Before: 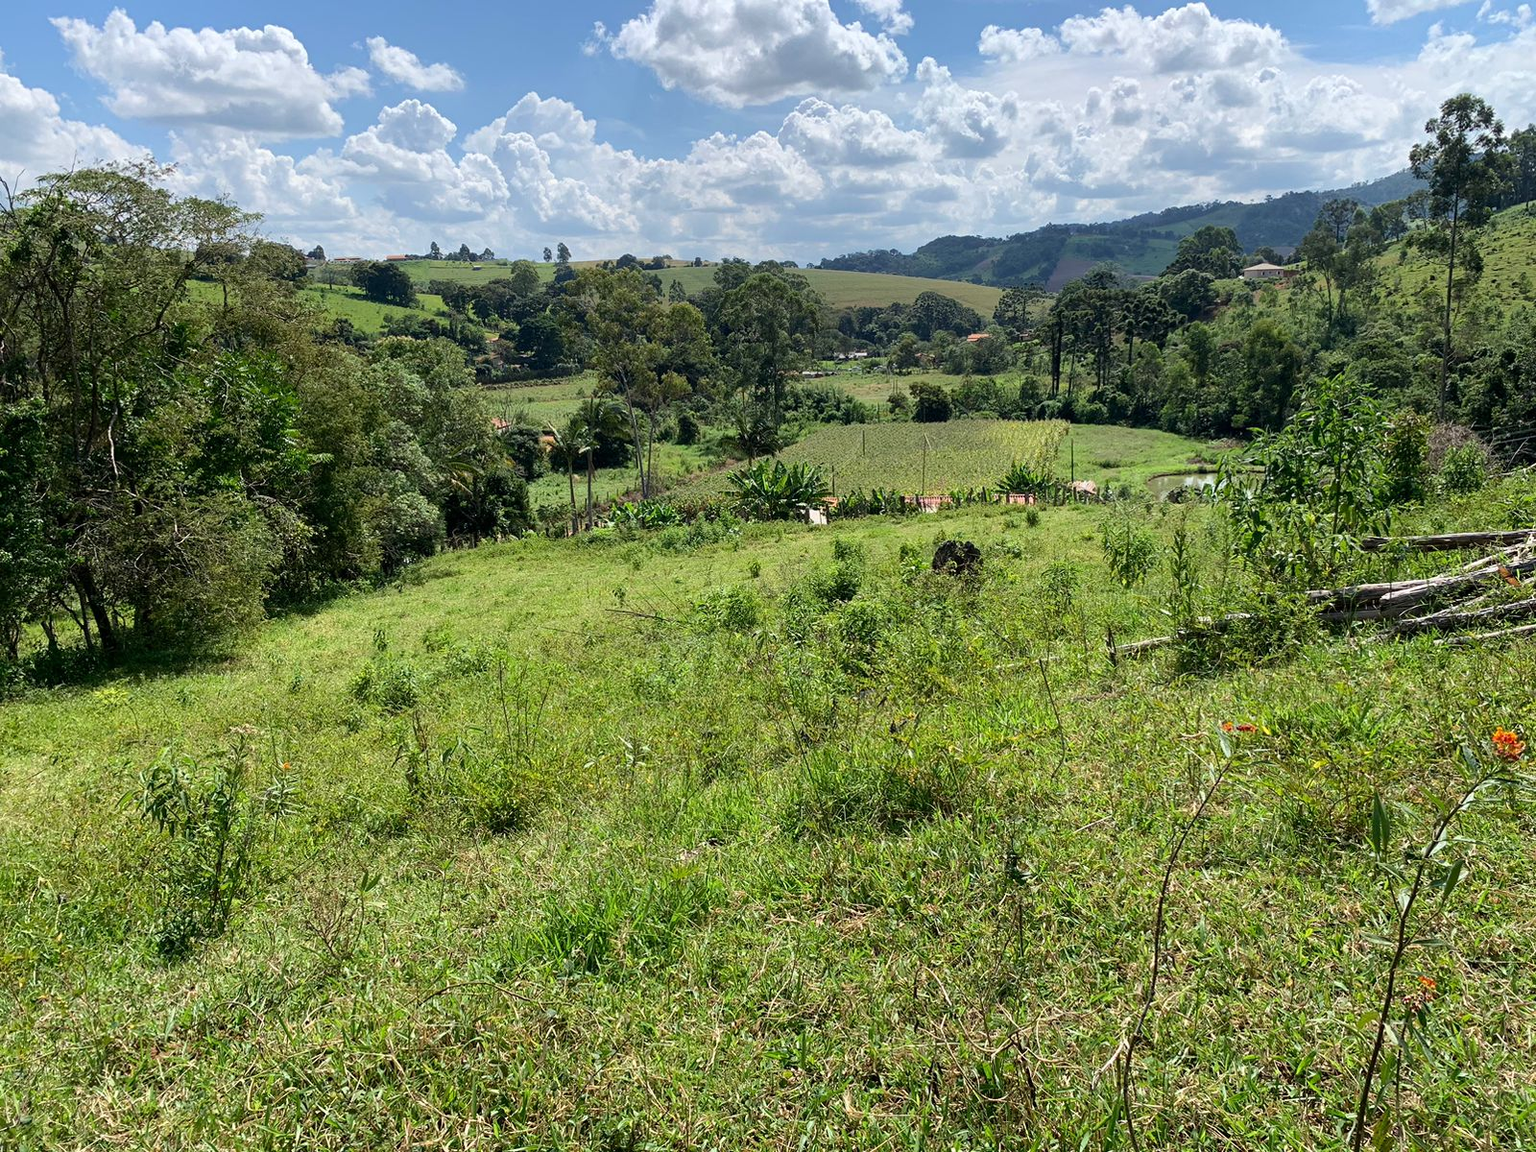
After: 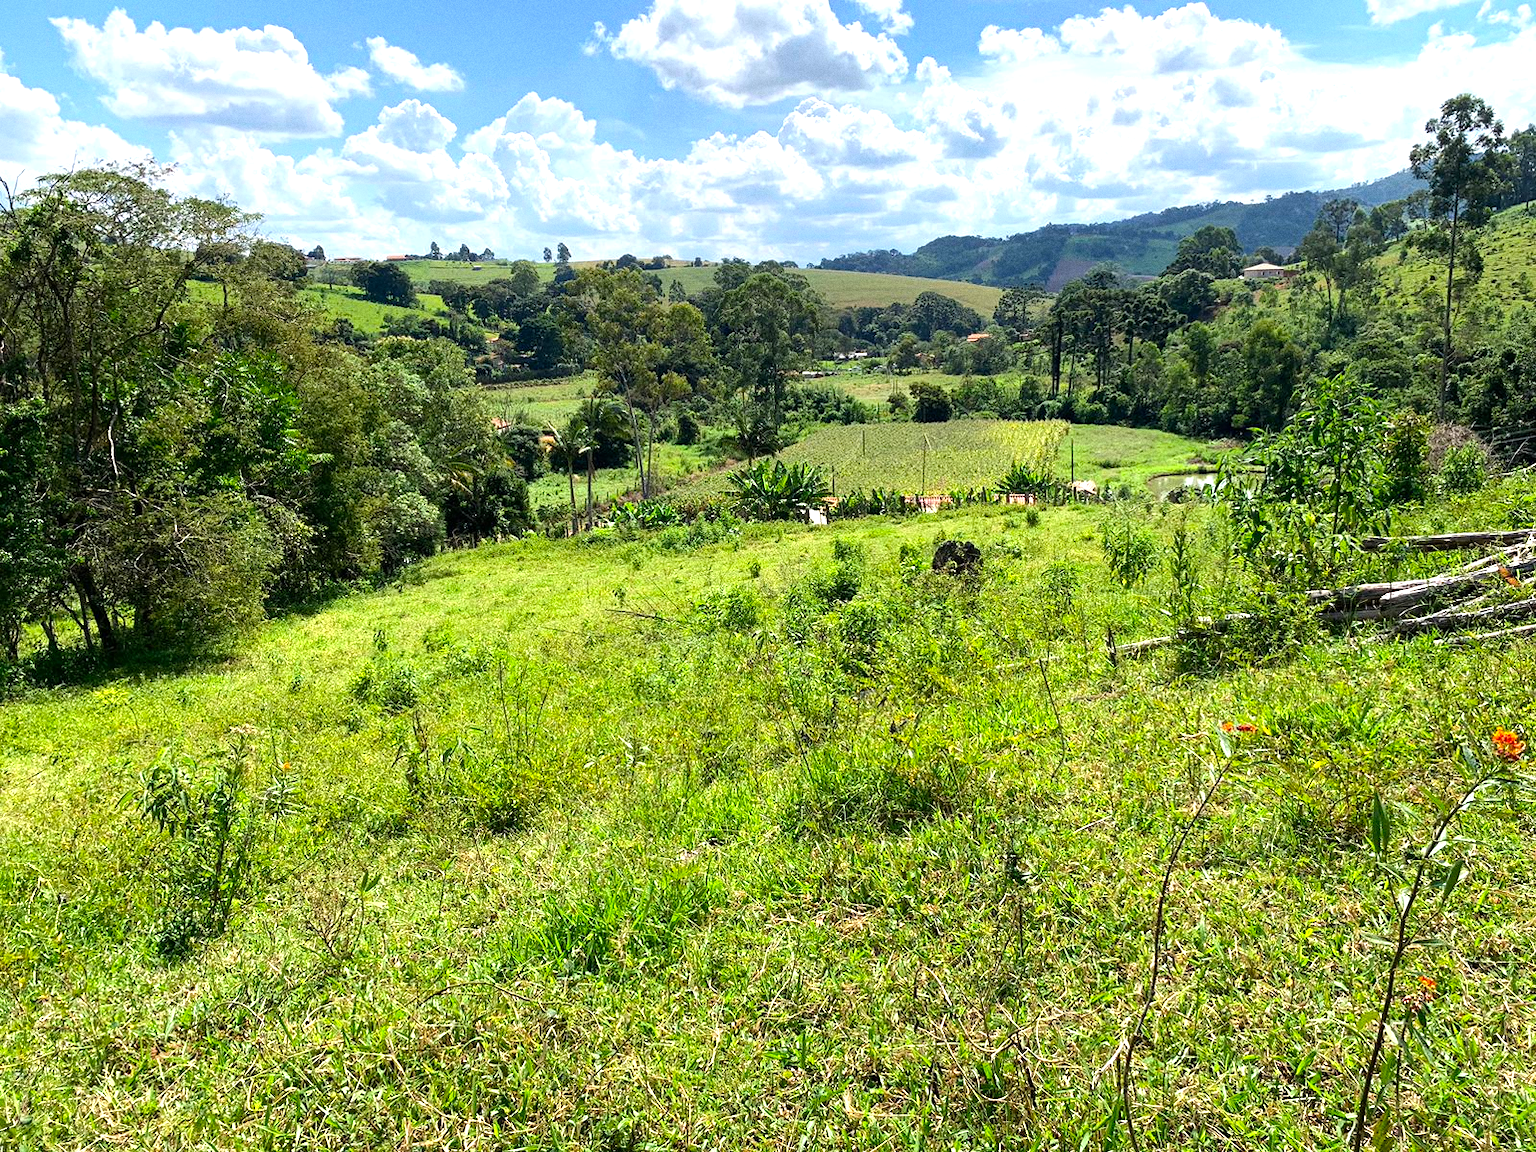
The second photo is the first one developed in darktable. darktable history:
color balance: contrast 6.48%, output saturation 113.3%
grain: coarseness 0.09 ISO
exposure: exposure 0.6 EV, compensate highlight preservation false
